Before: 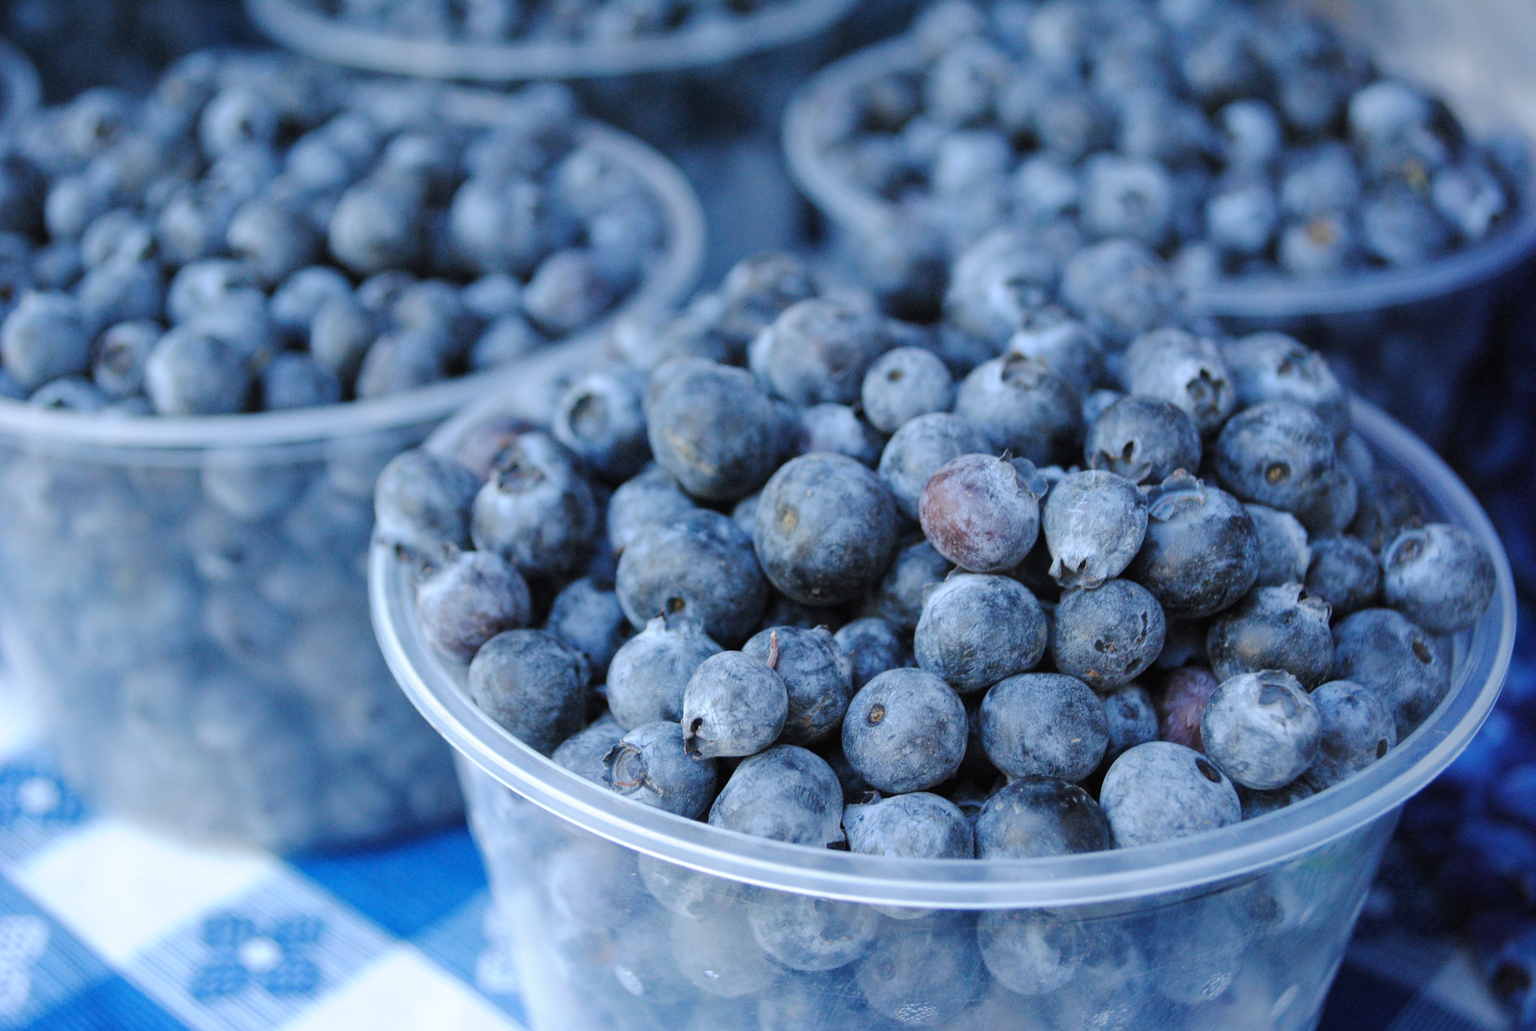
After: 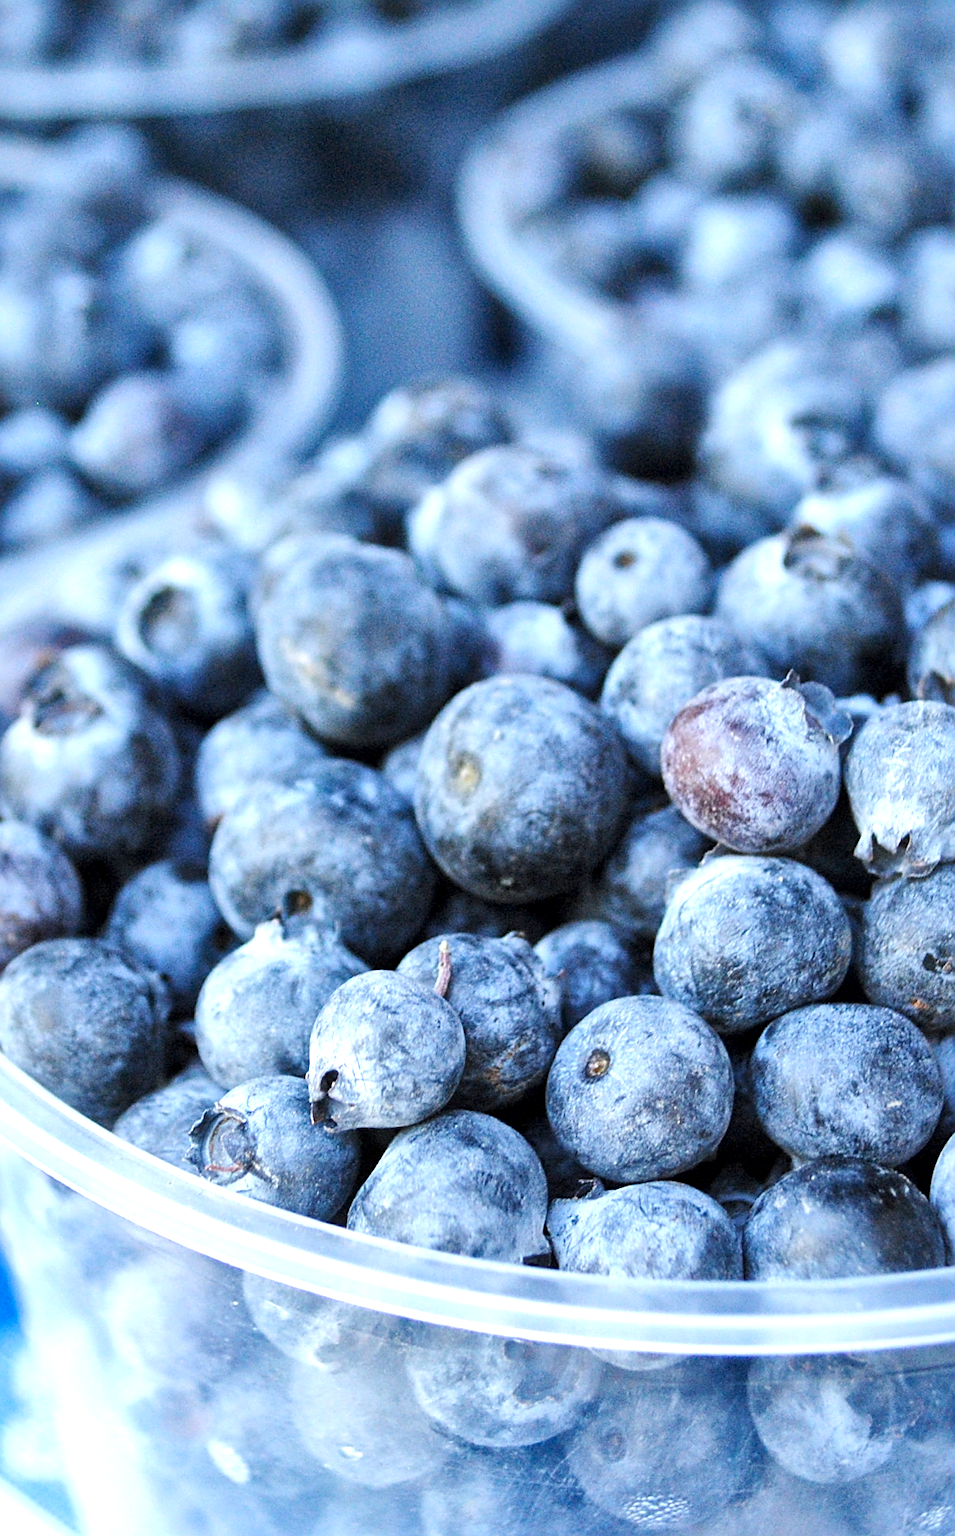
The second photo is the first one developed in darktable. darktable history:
crop: left 31%, right 27.234%
tone equalizer: on, module defaults
exposure: exposure 0.75 EV, compensate highlight preservation false
sharpen: on, module defaults
local contrast: mode bilateral grid, contrast 26, coarseness 47, detail 152%, midtone range 0.2
